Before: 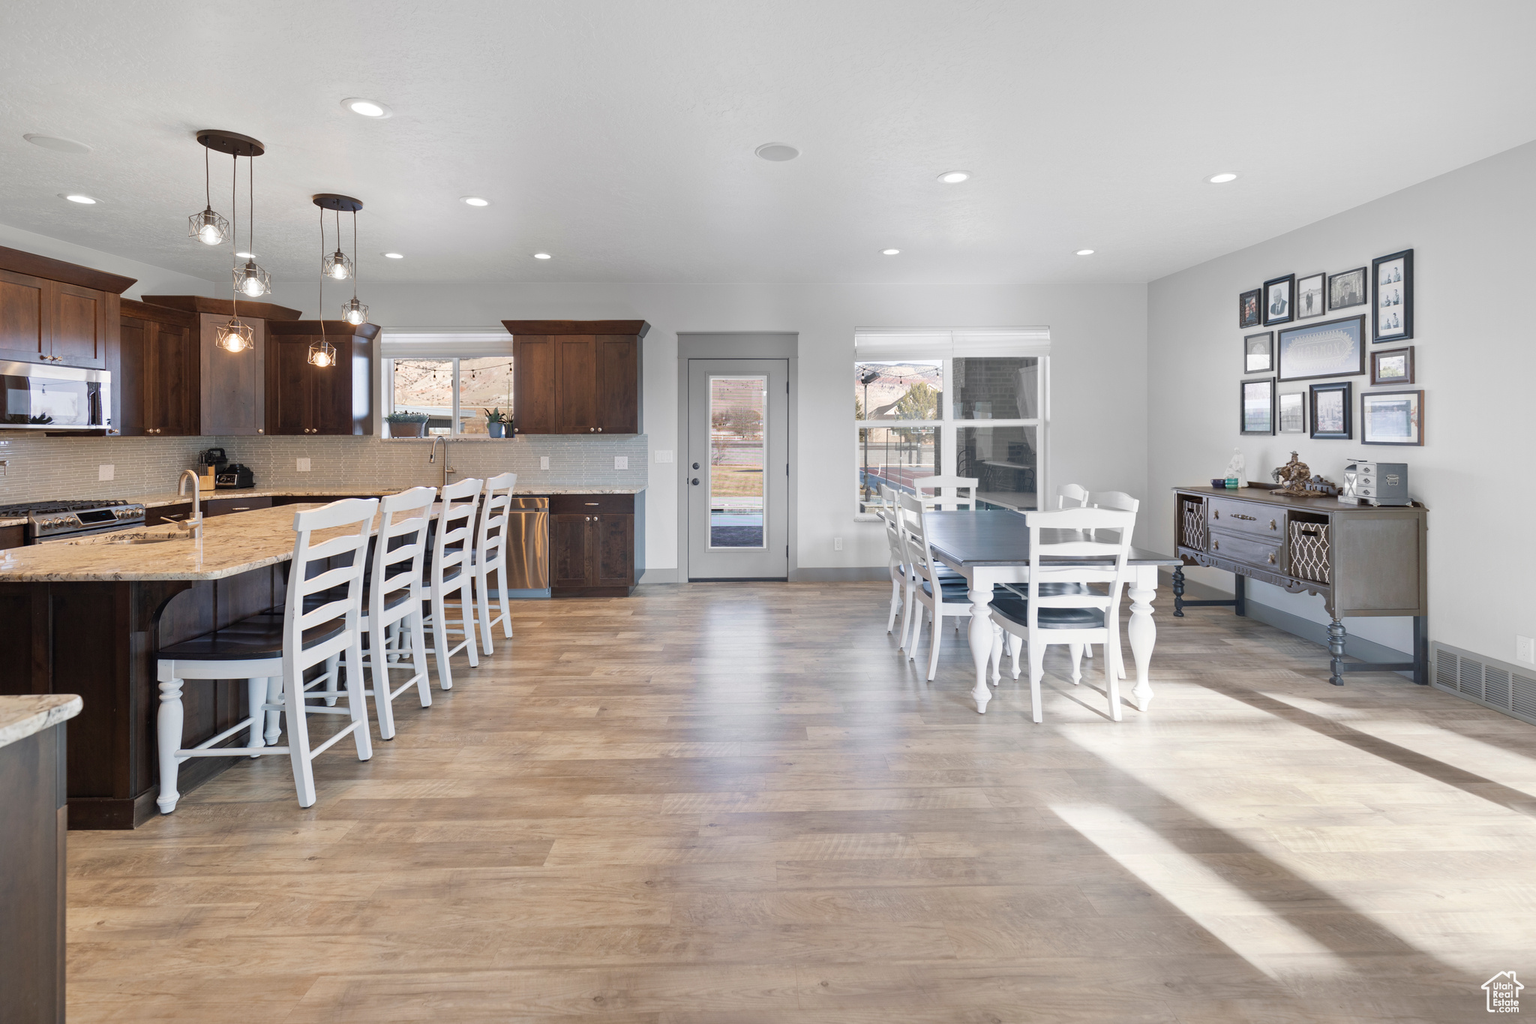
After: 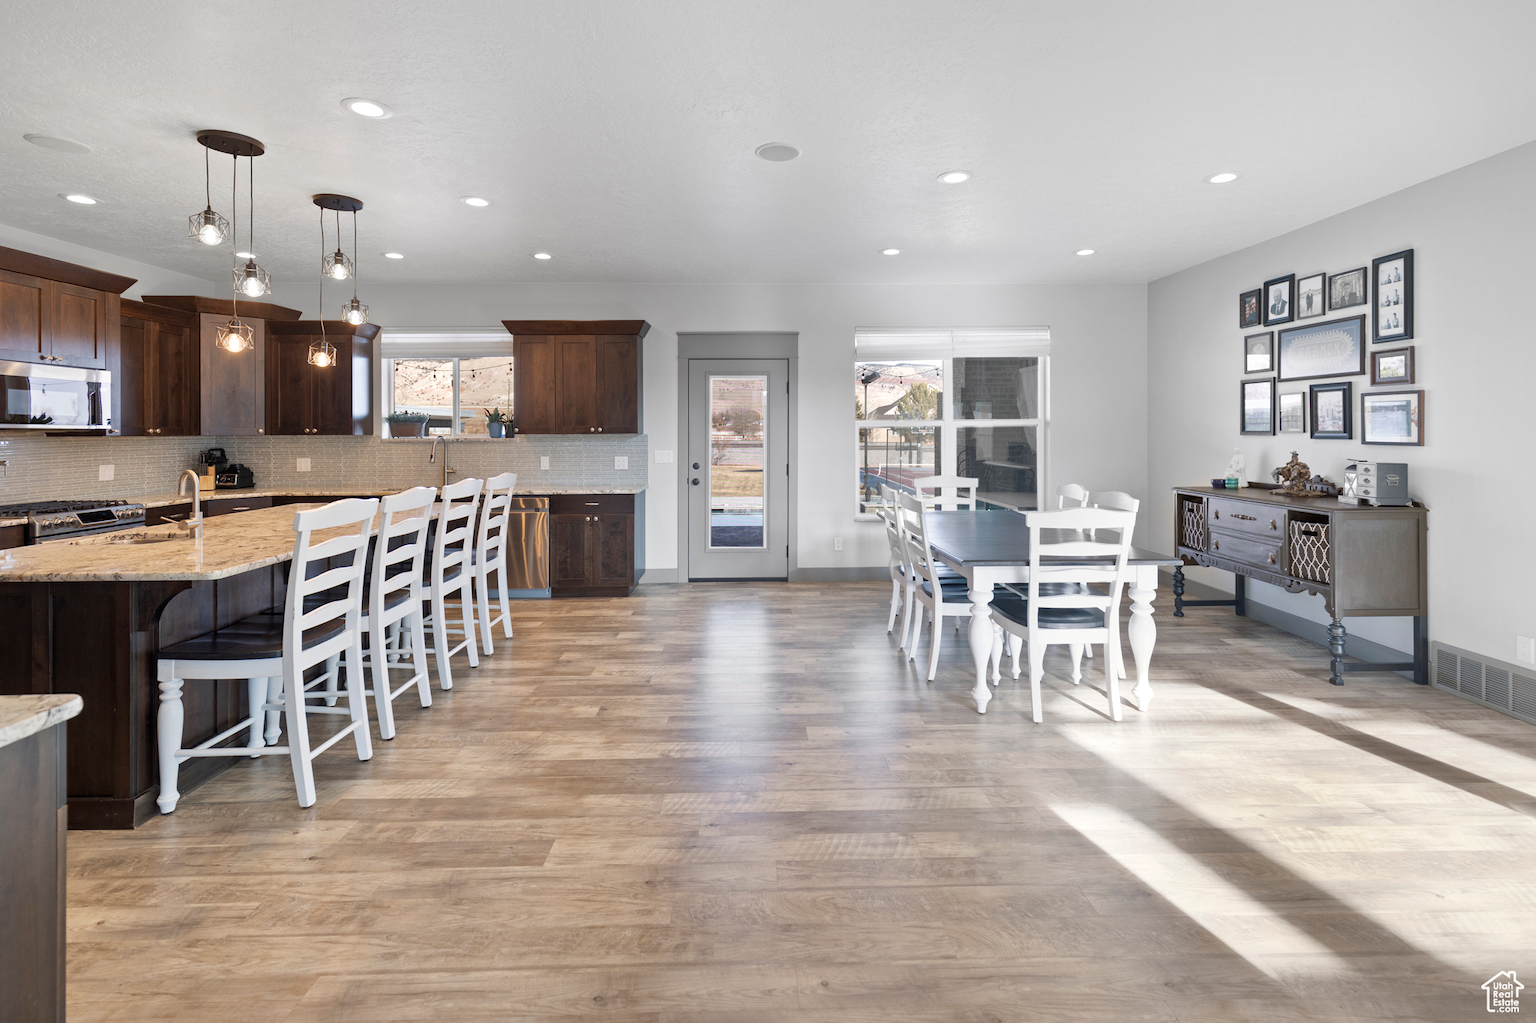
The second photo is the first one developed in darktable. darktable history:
local contrast: mode bilateral grid, contrast 20, coarseness 50, detail 129%, midtone range 0.2
